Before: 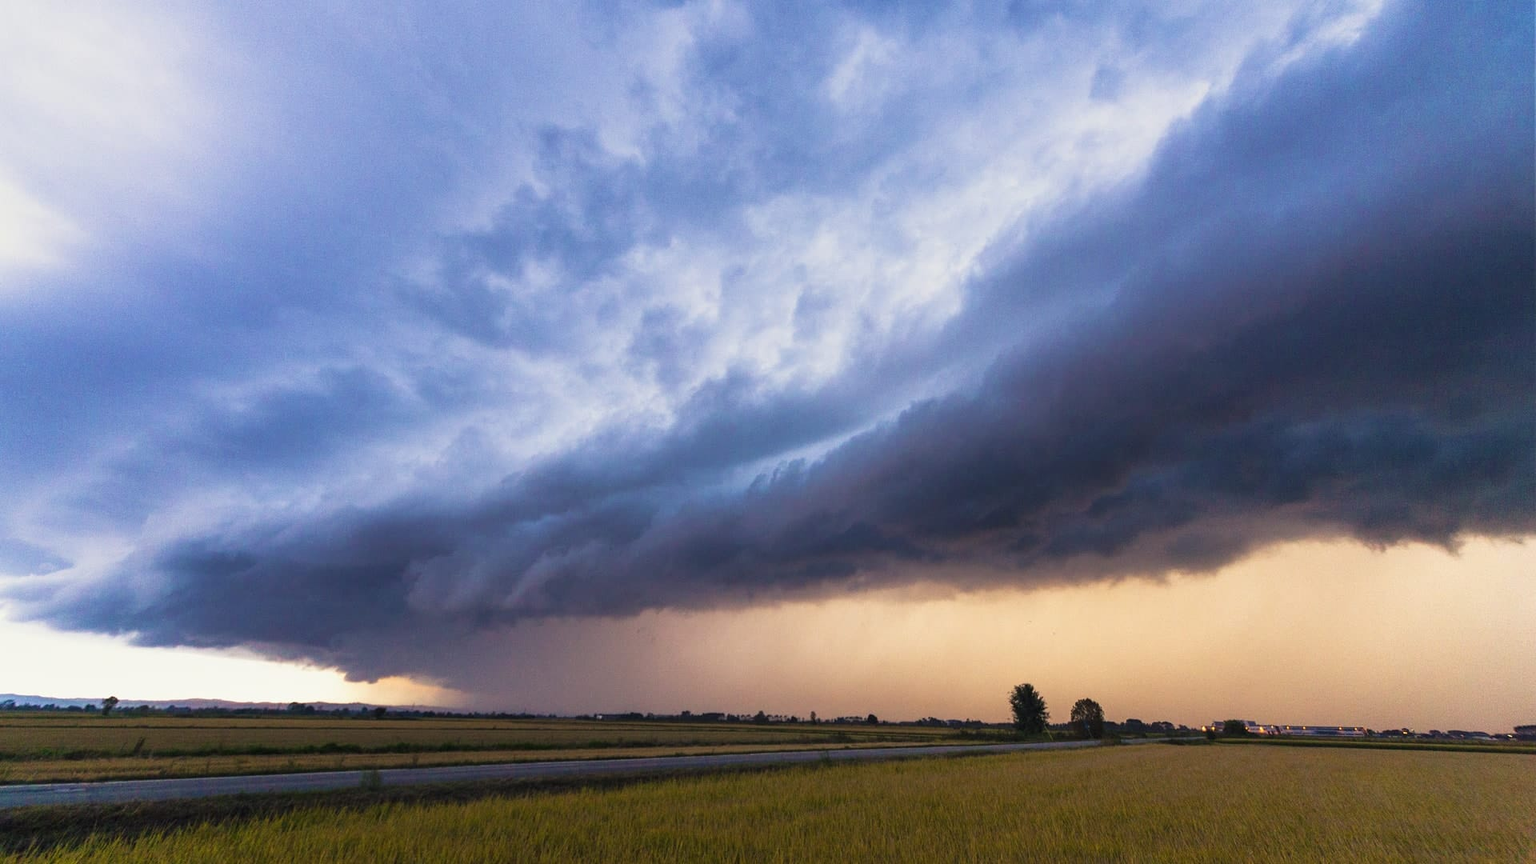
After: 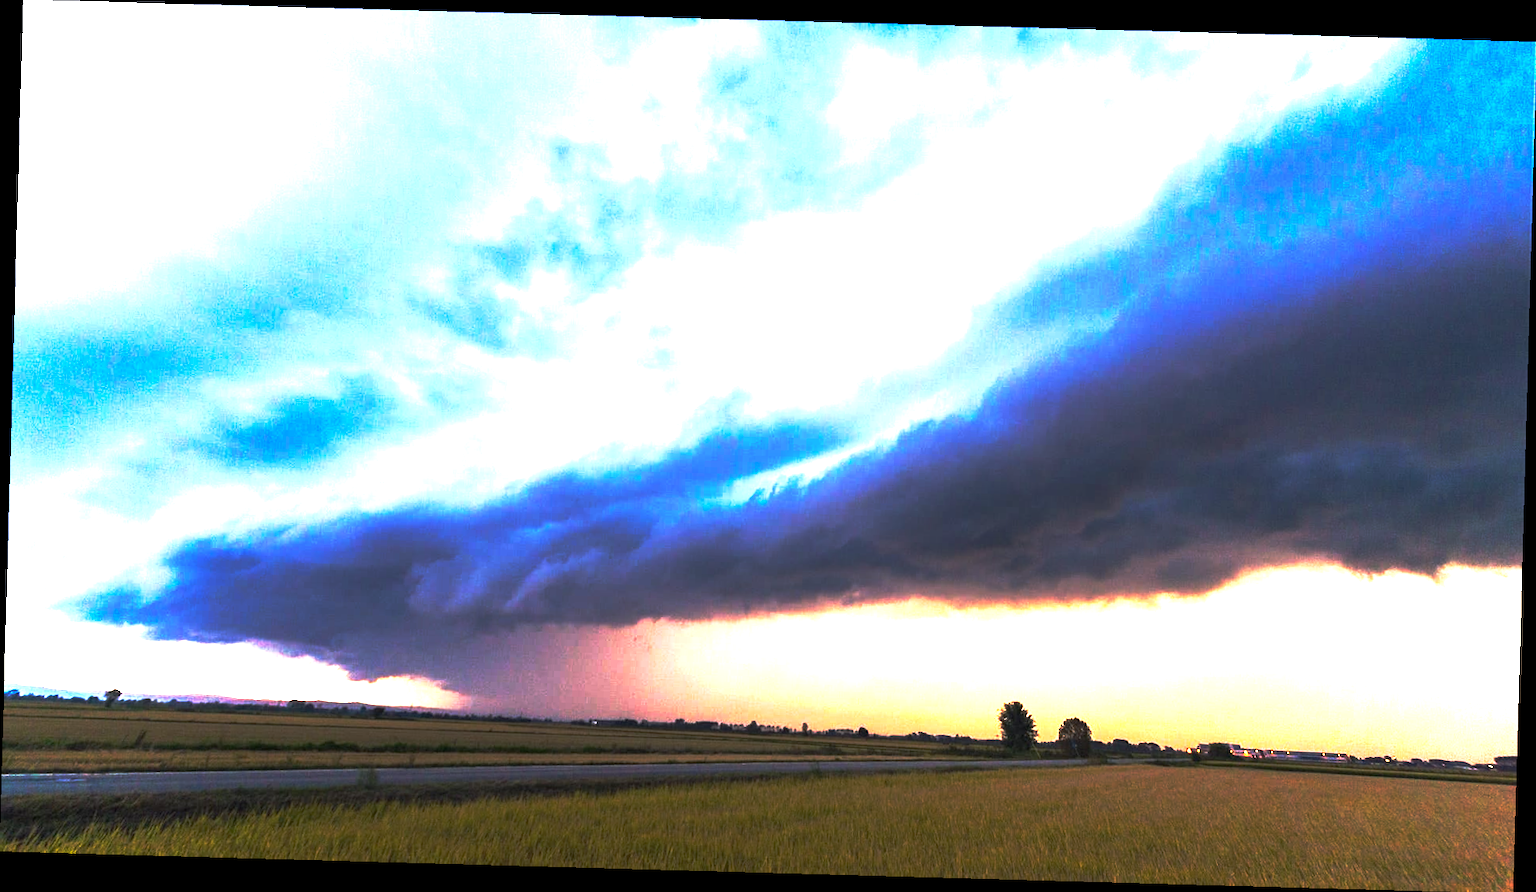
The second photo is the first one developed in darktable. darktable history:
levels: black 0.104%
base curve: curves: ch0 [(0, 0) (0.564, 0.291) (0.802, 0.731) (1, 1)], preserve colors none
crop and rotate: angle -1.6°
exposure: black level correction 0.001, exposure 1.813 EV, compensate exposure bias true, compensate highlight preservation false
